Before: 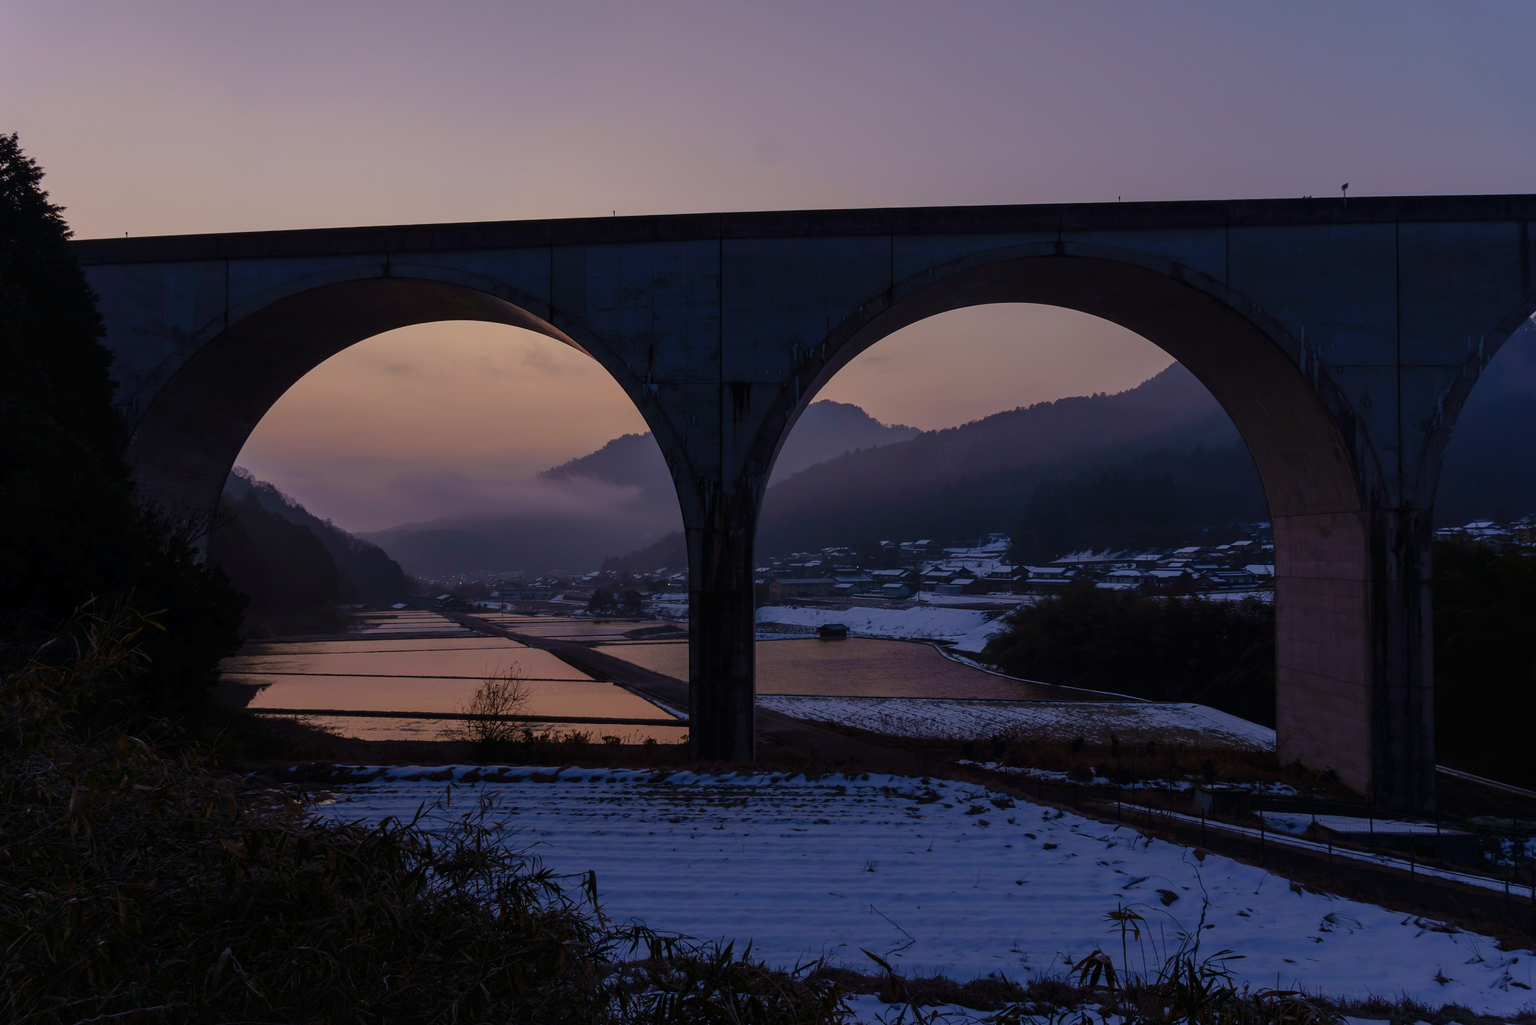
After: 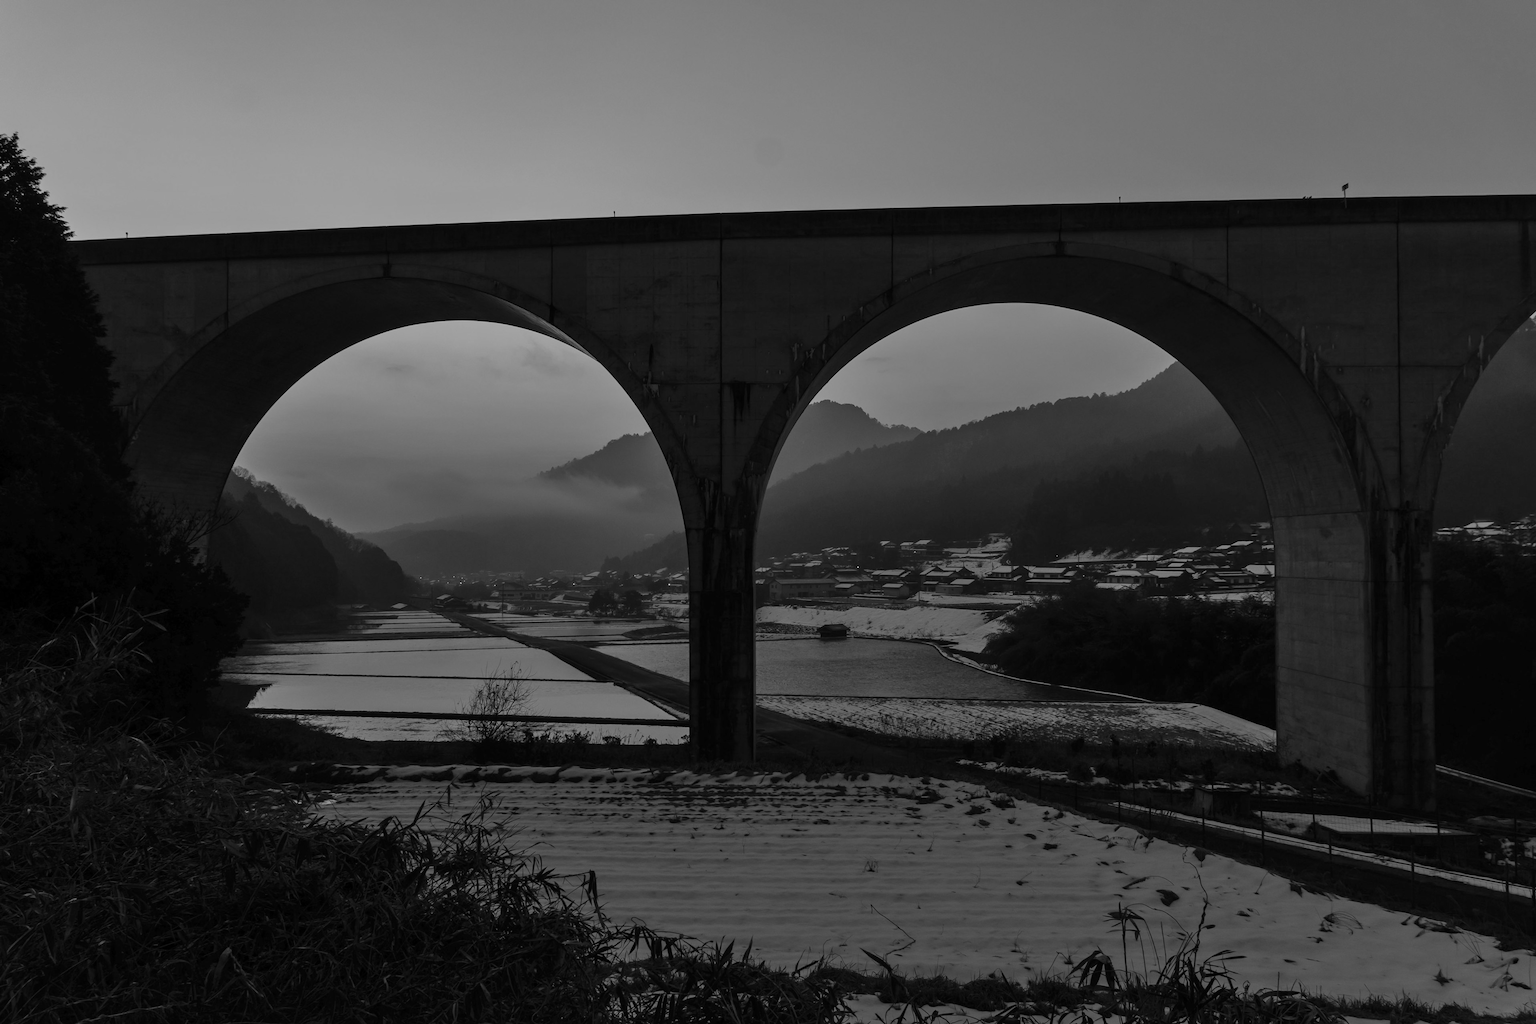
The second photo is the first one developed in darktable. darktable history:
monochrome: on, module defaults
shadows and highlights: shadows 35, highlights -35, soften with gaussian
white balance: red 0.948, green 1.02, blue 1.176
